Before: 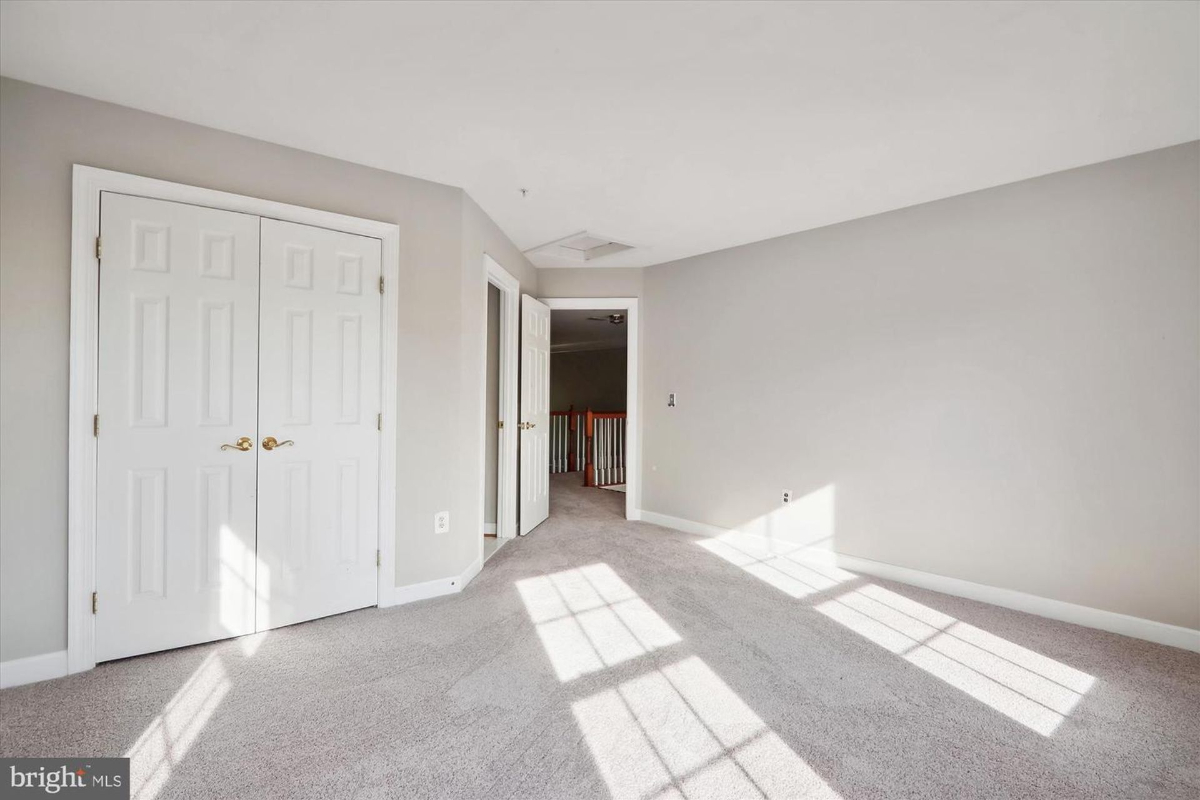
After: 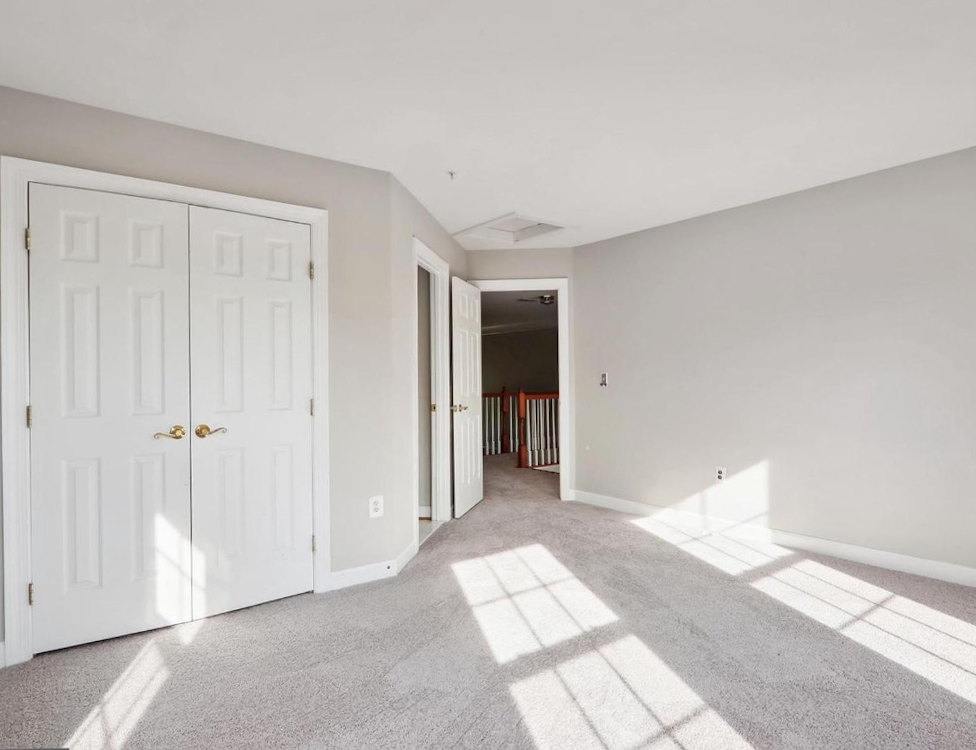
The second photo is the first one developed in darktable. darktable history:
crop and rotate: angle 1.15°, left 4.365%, top 0.95%, right 11.813%, bottom 2.407%
